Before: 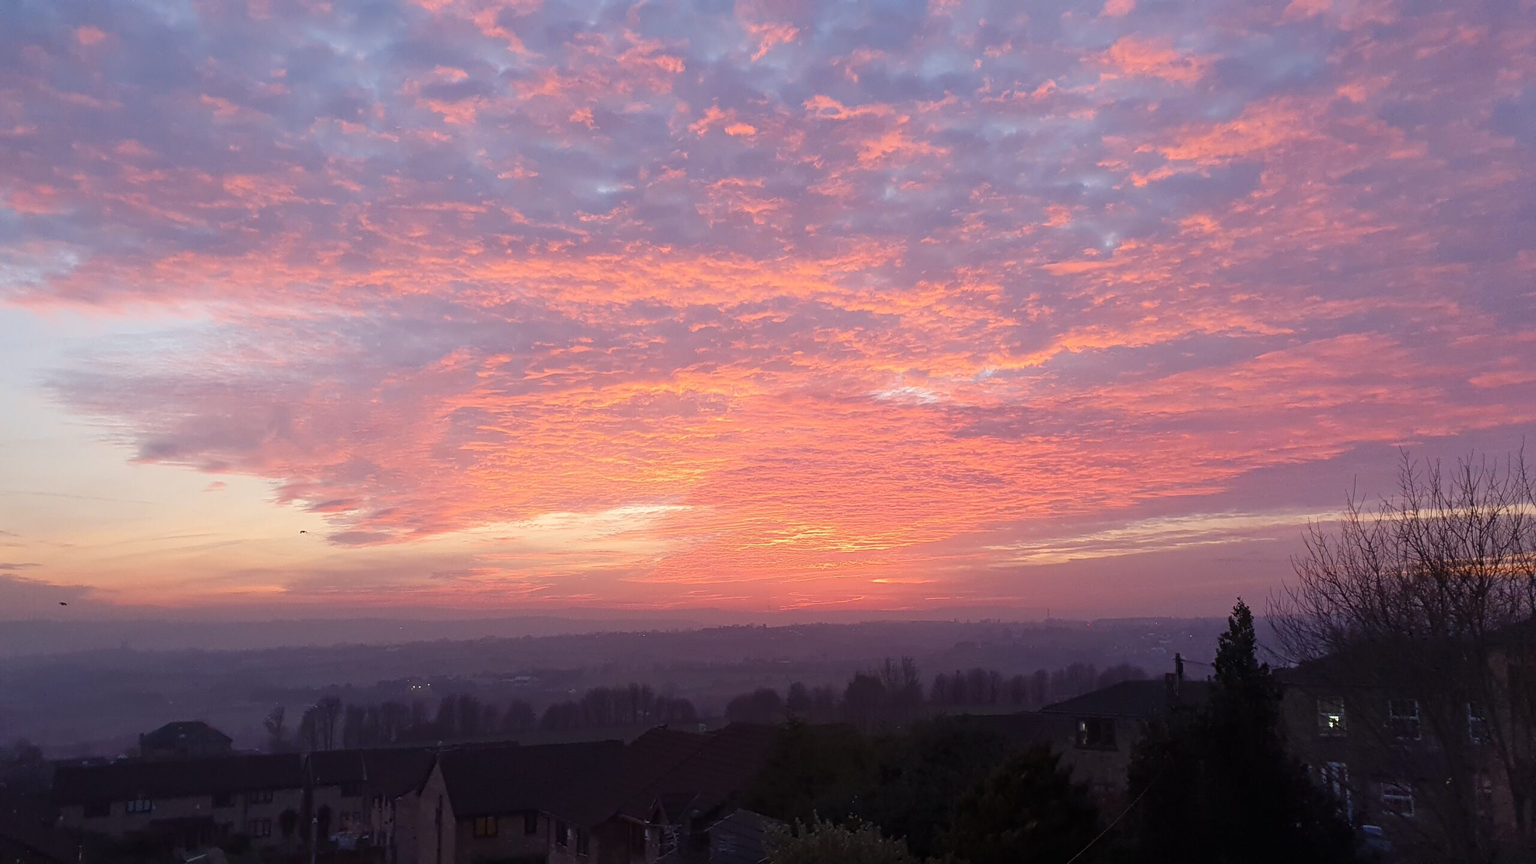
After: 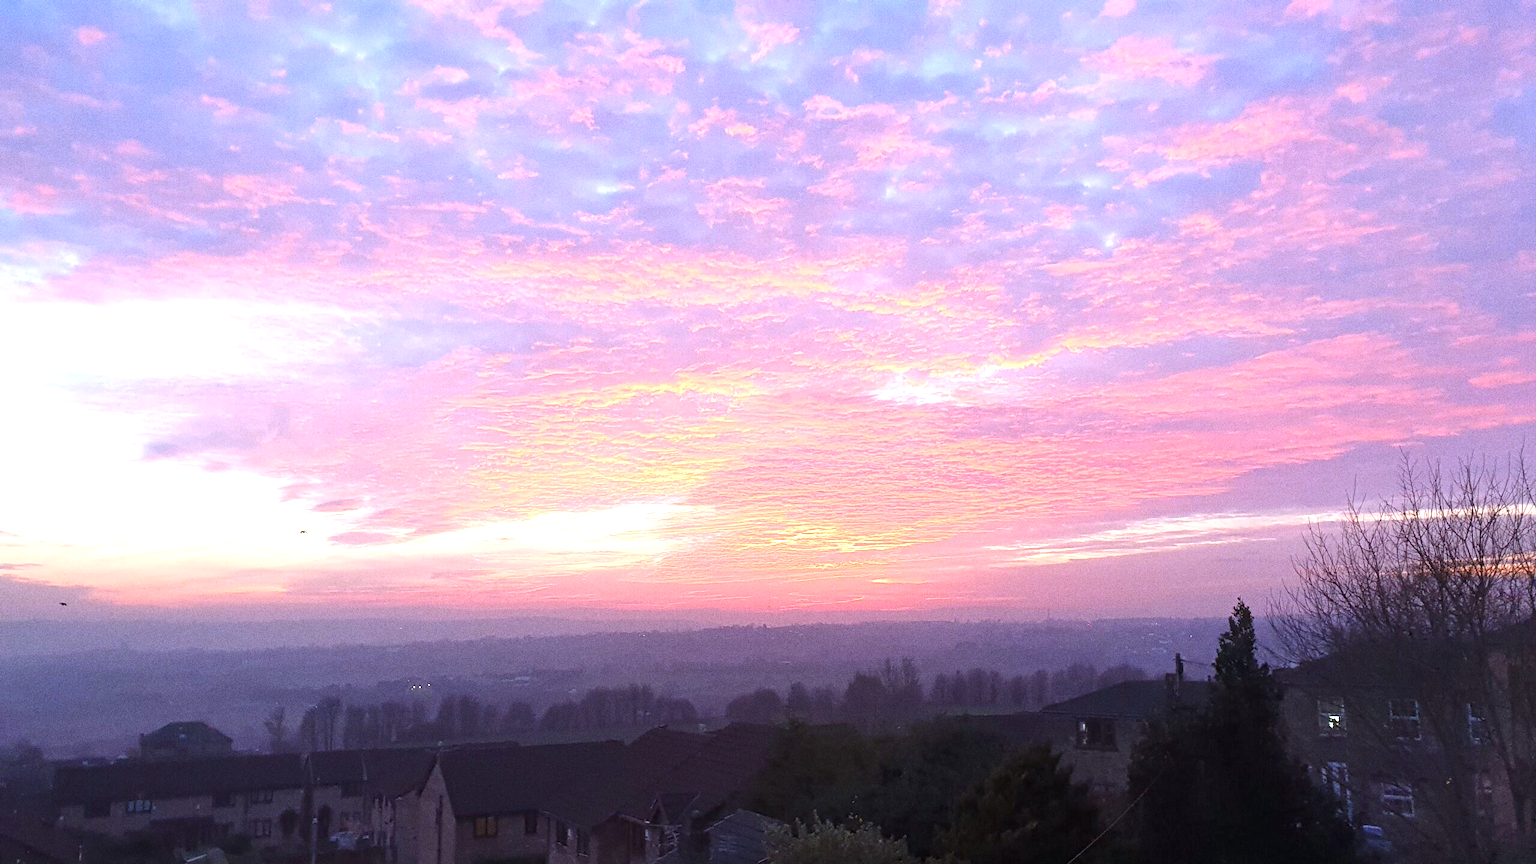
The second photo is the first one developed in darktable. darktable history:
exposure: black level correction 0, exposure 1.2 EV, compensate exposure bias true, compensate highlight preservation false
grain: coarseness 0.09 ISO, strength 40%
white balance: red 0.931, blue 1.11
